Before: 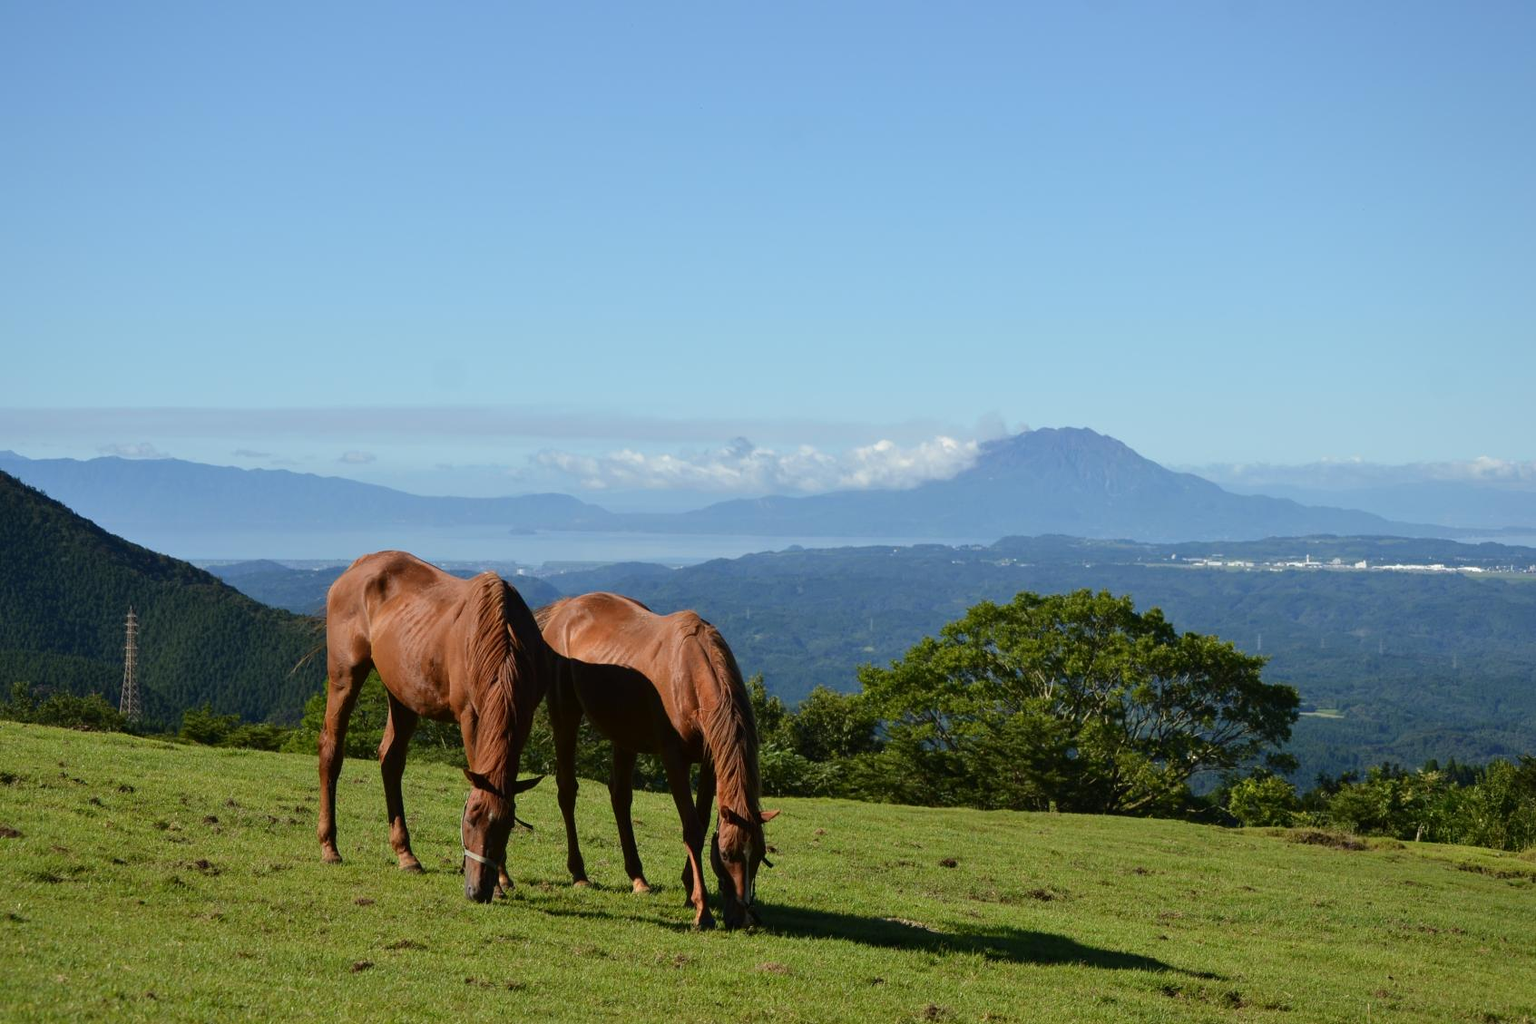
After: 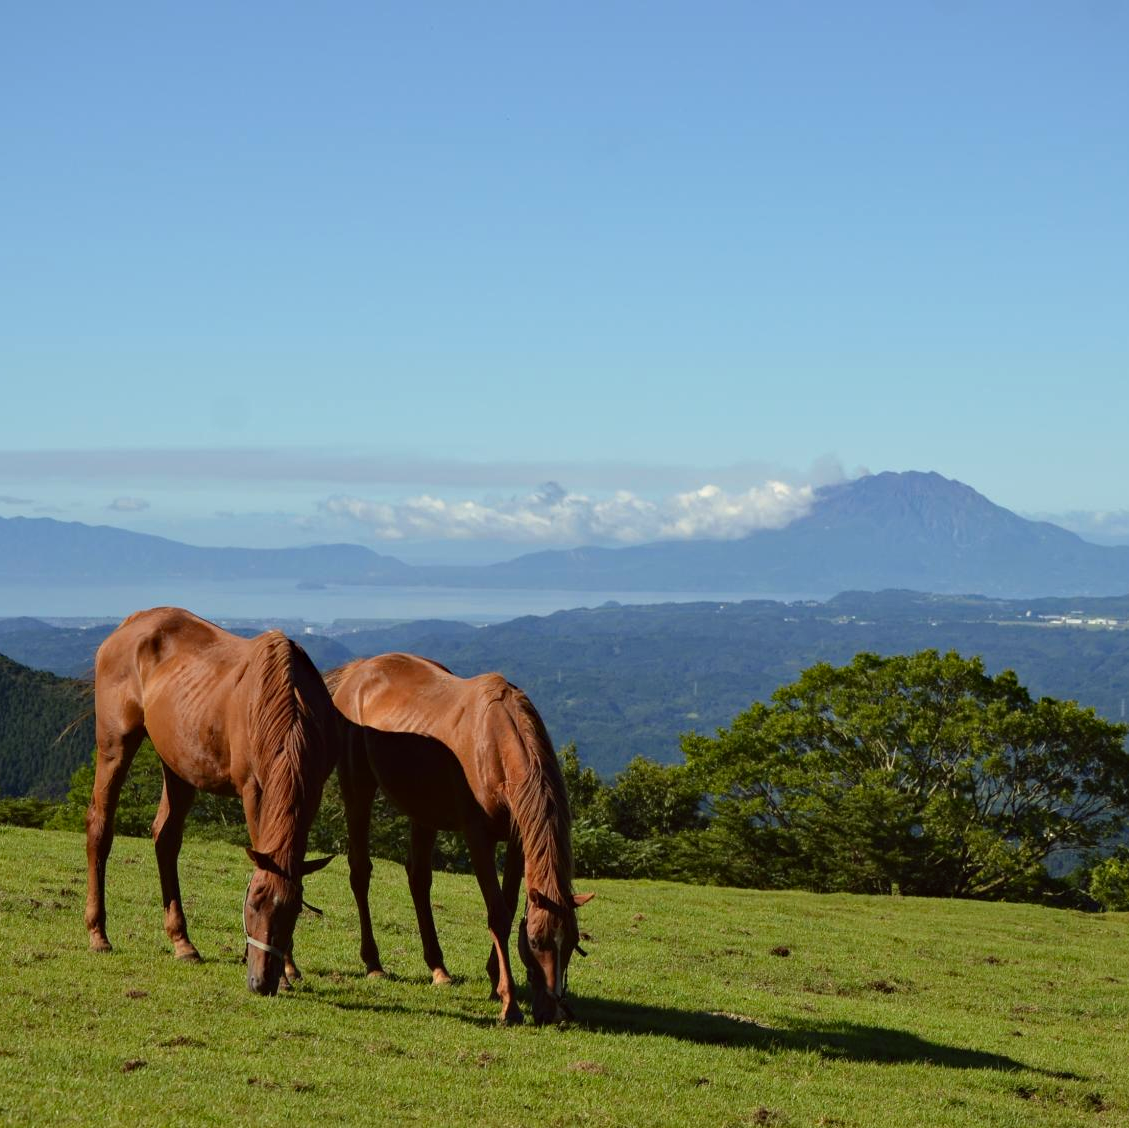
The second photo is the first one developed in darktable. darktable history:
color correction: highlights a* -1.14, highlights b* 4.57, shadows a* 3.59
crop and rotate: left 15.688%, right 17.608%
haze removal: compatibility mode true, adaptive false
